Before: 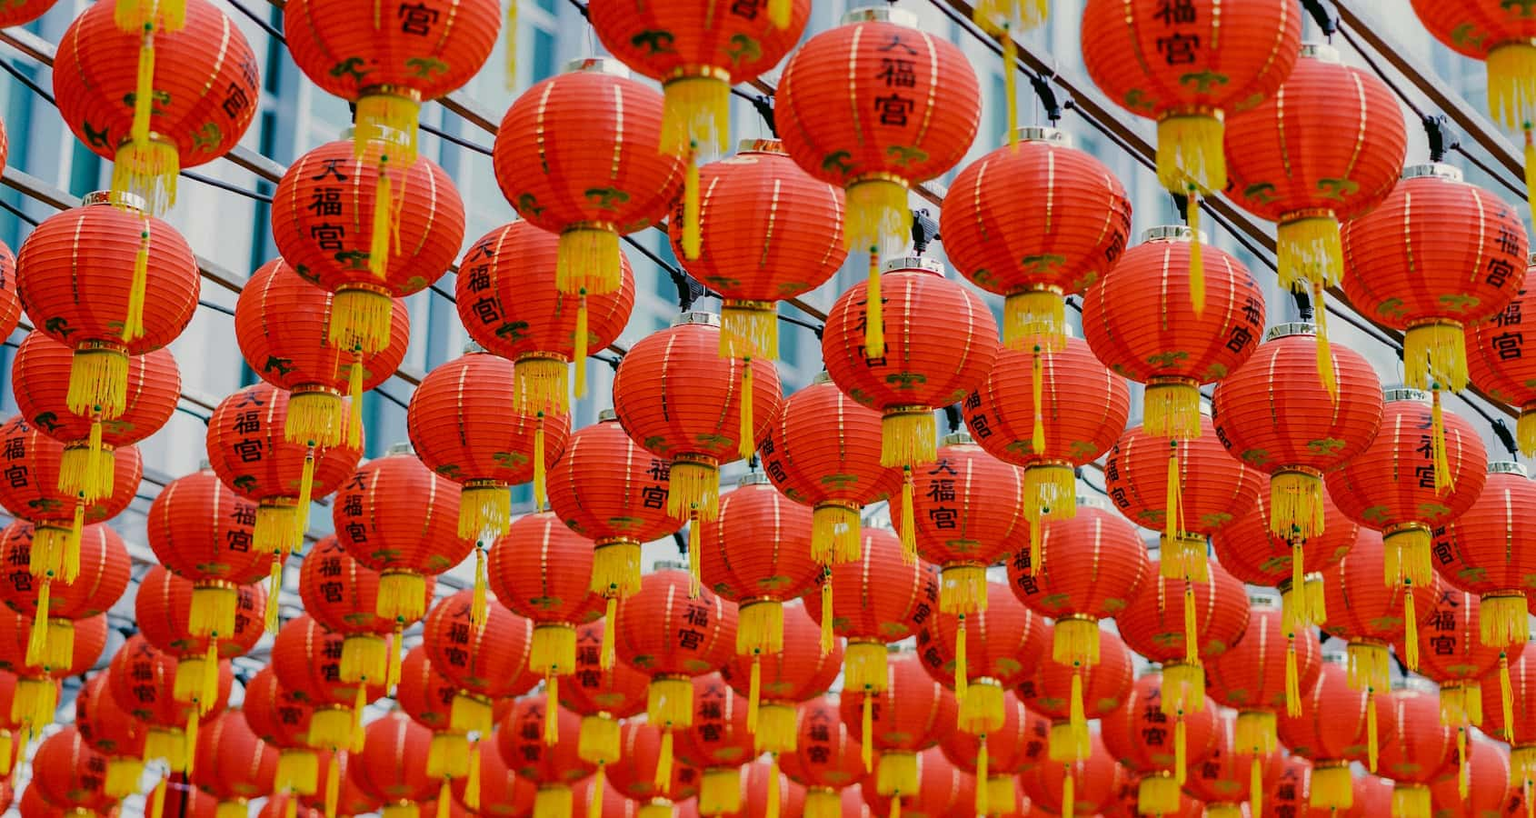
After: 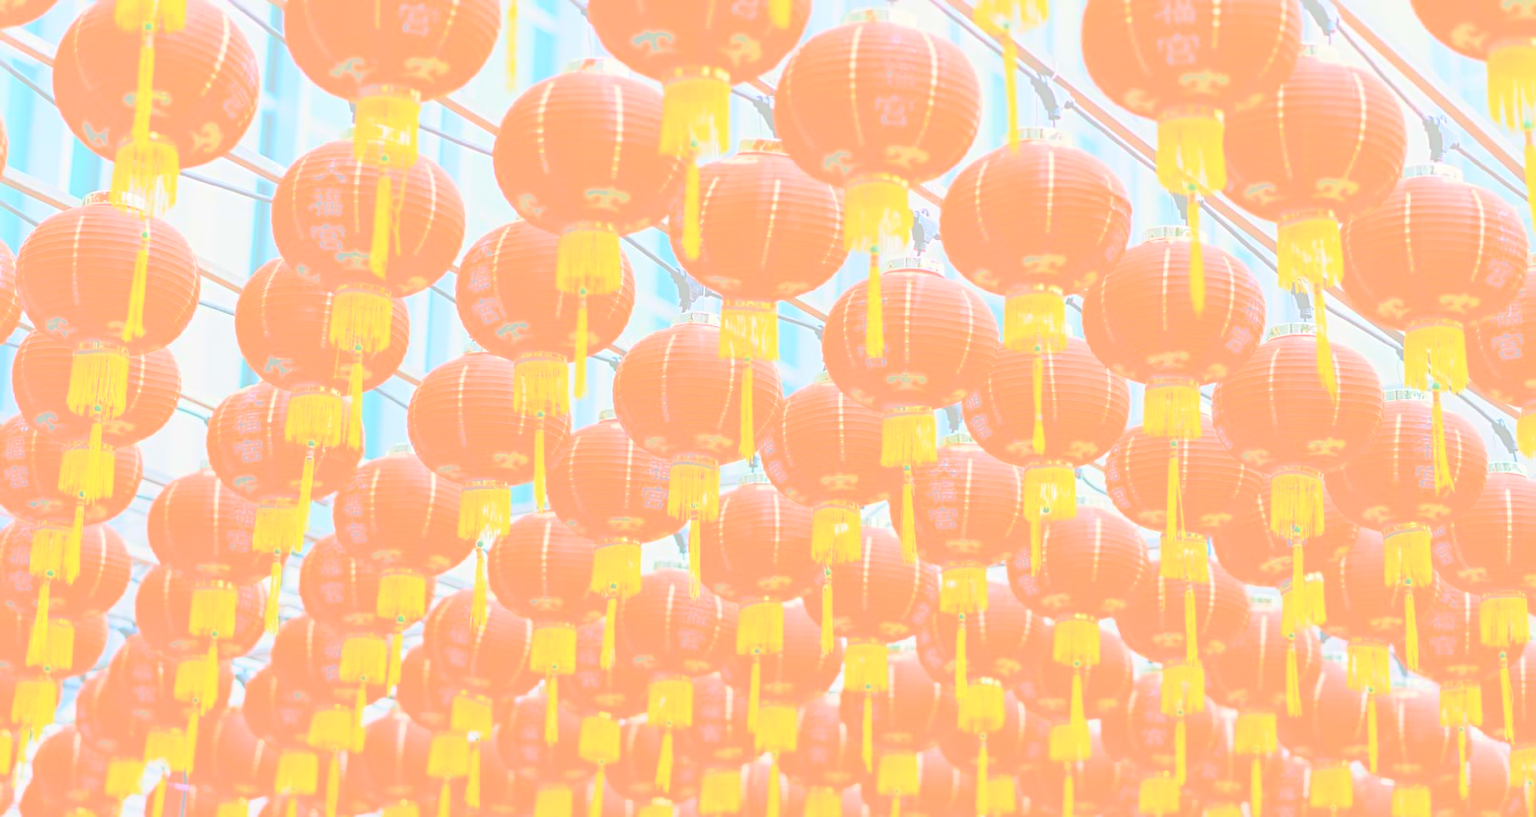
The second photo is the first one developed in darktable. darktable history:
bloom: size 70%, threshold 25%, strength 70%
sharpen: radius 4
shadows and highlights: shadows 12, white point adjustment 1.2, highlights -0.36, soften with gaussian
